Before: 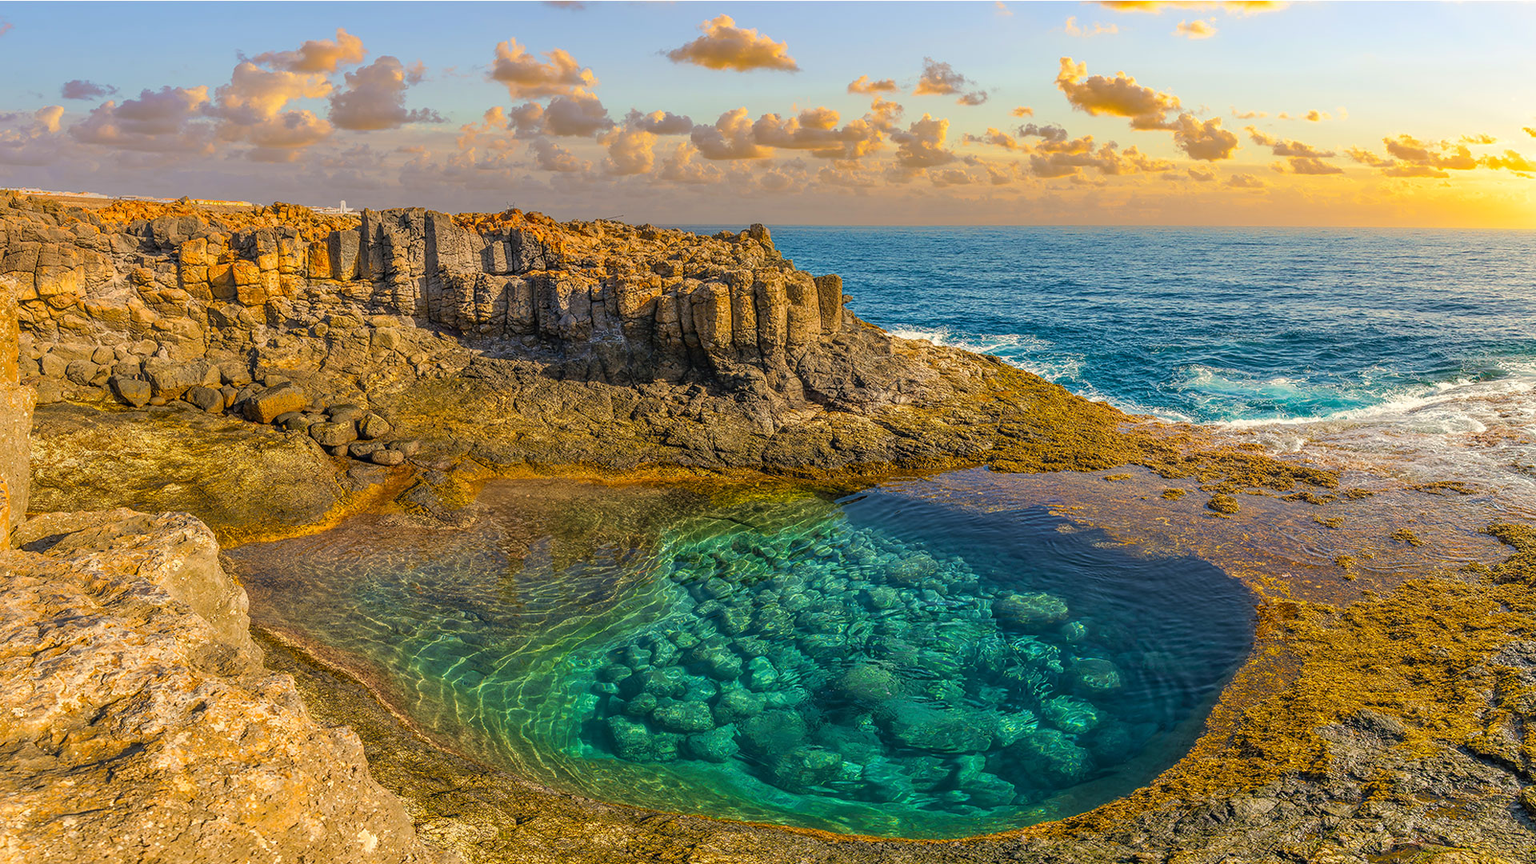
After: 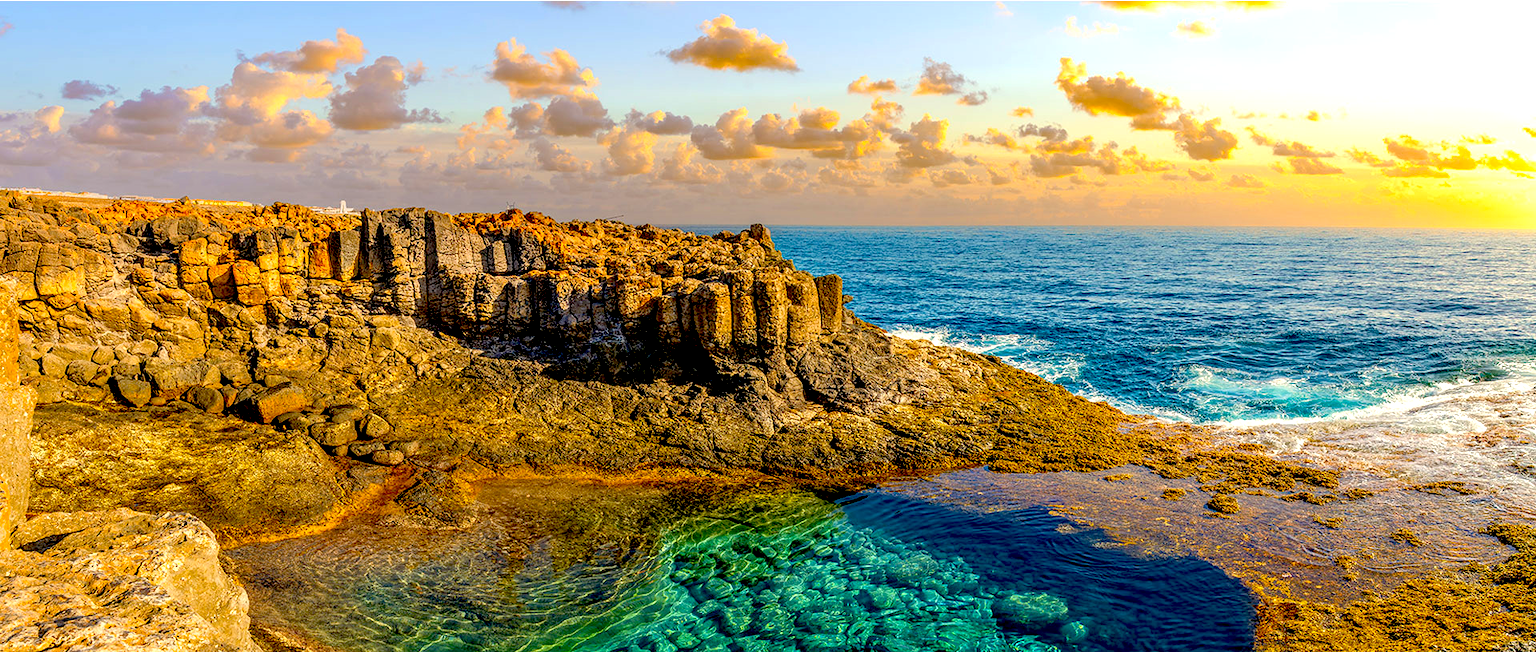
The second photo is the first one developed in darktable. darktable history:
exposure: black level correction 0.039, exposure 0.499 EV, compensate highlight preservation false
crop: bottom 24.466%
